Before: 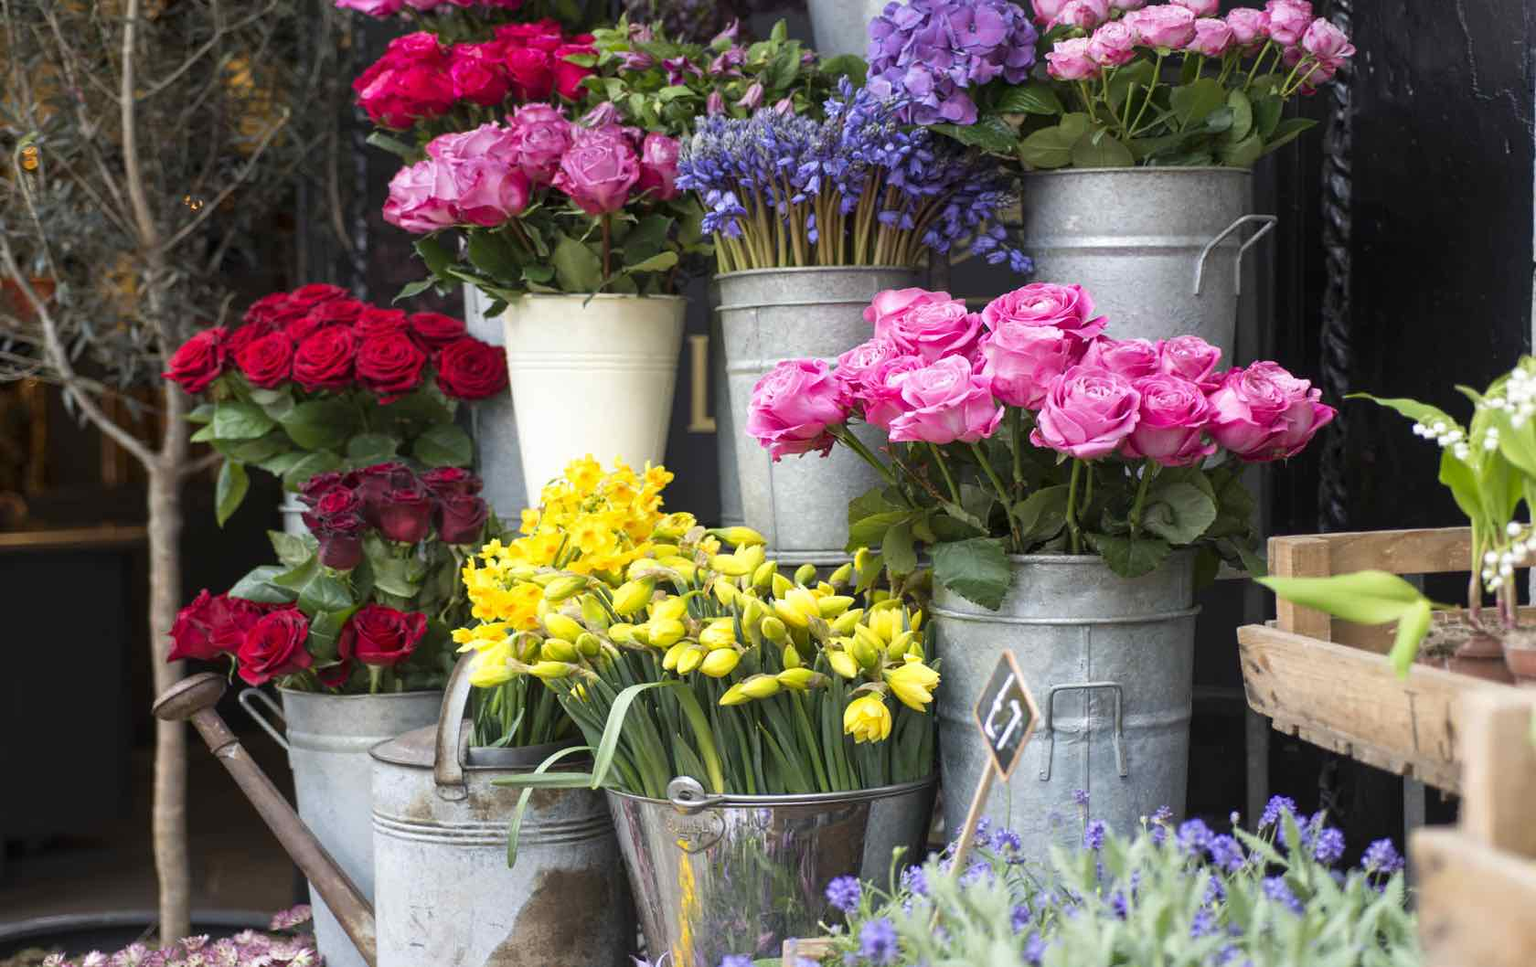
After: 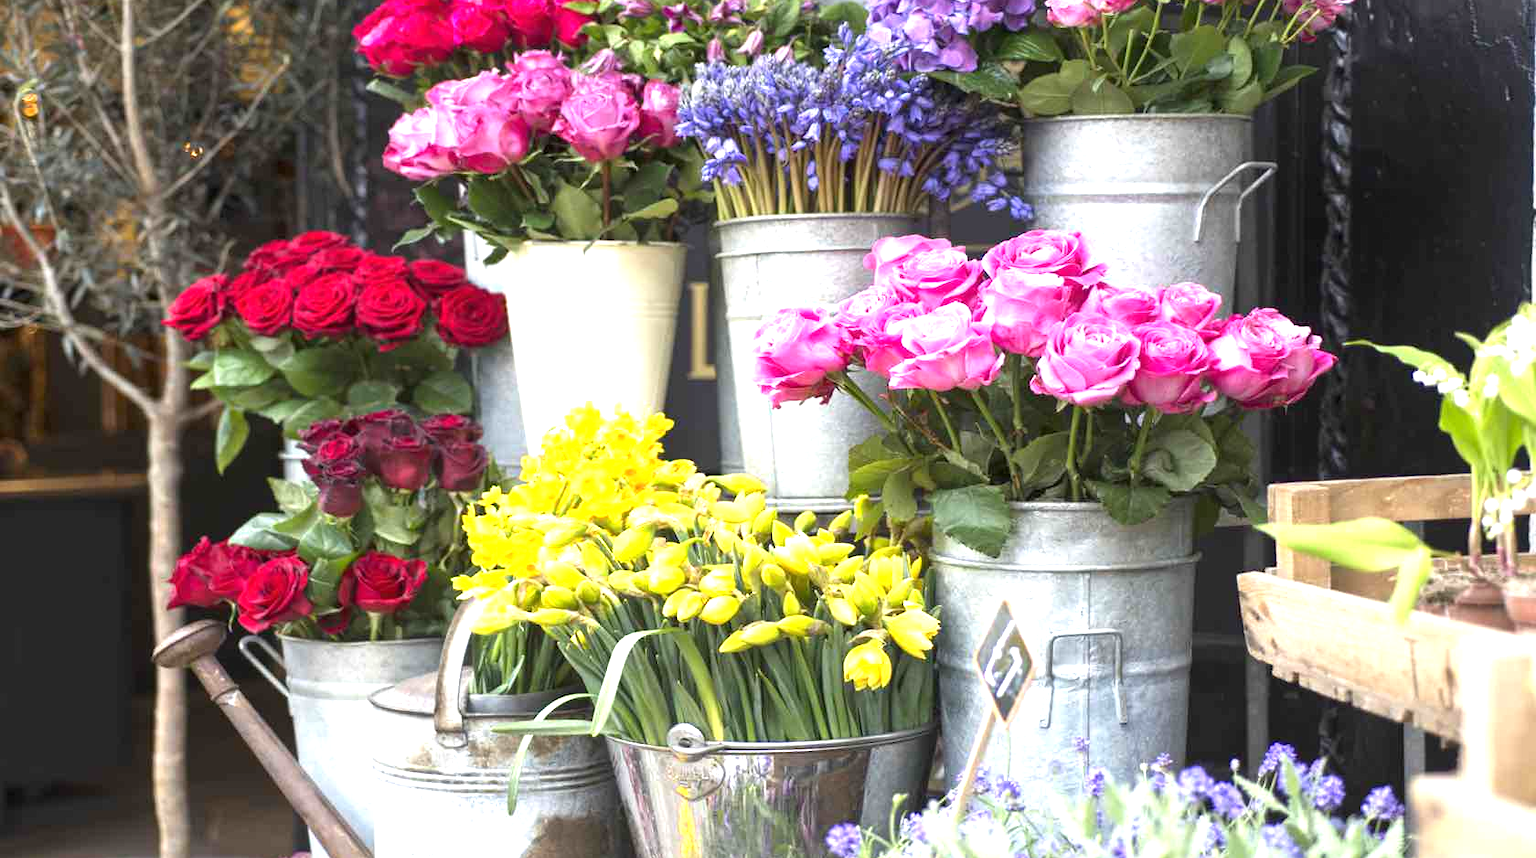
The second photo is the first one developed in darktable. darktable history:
exposure: black level correction 0, exposure 1.103 EV, compensate highlight preservation false
crop and rotate: top 5.54%, bottom 5.668%
